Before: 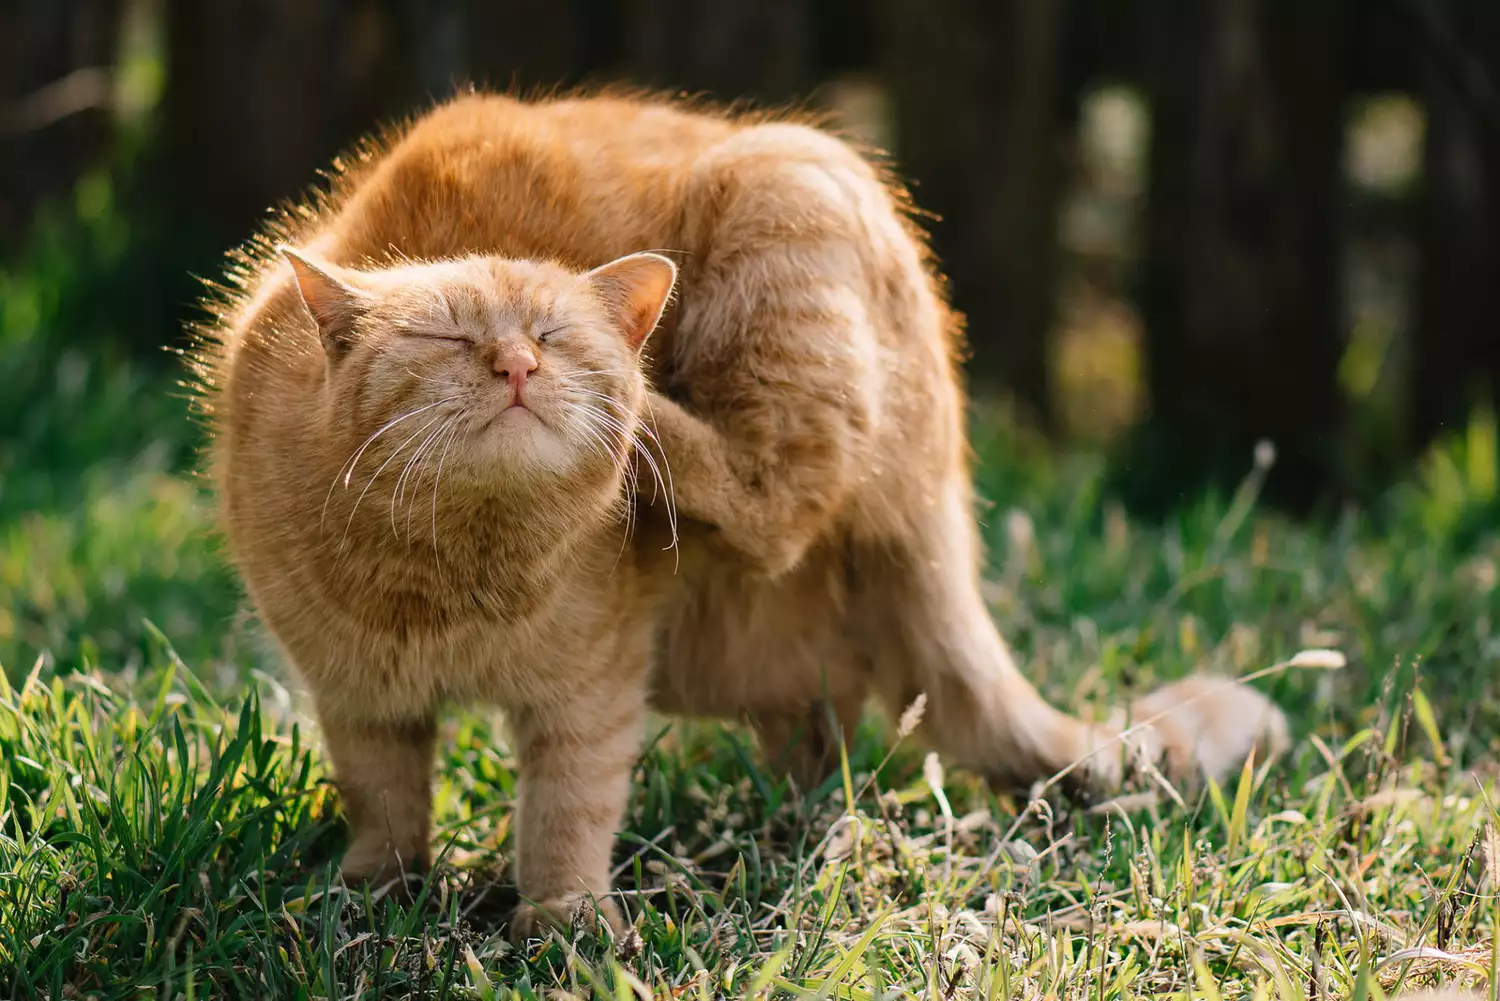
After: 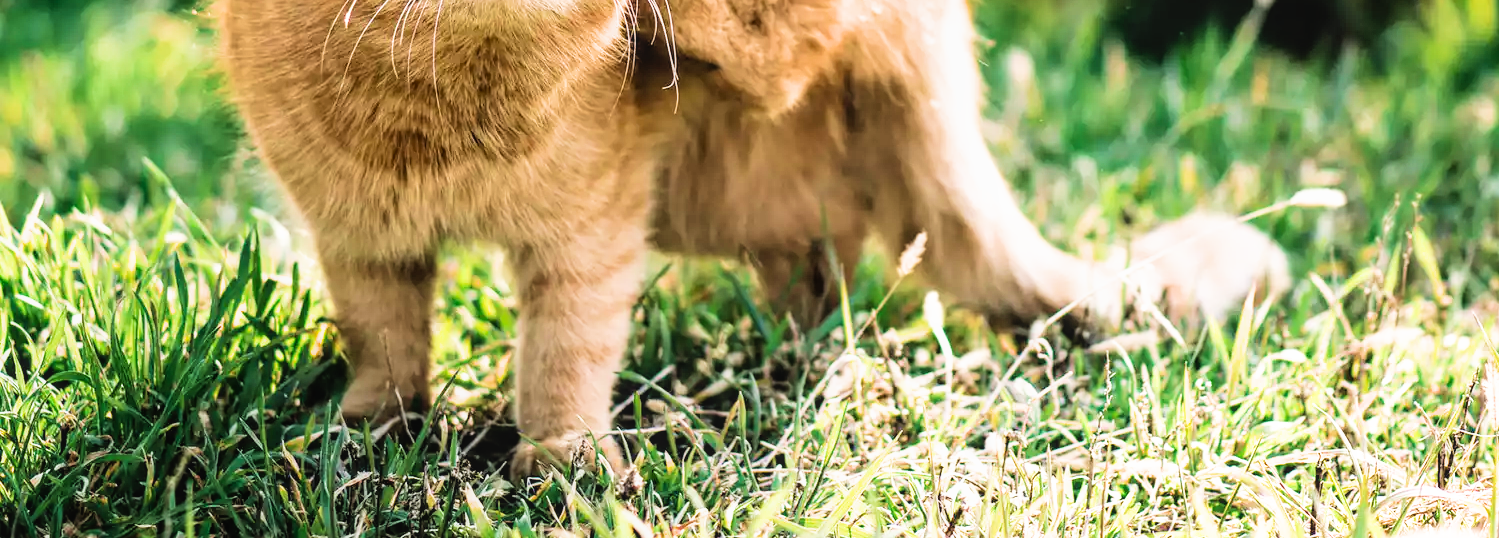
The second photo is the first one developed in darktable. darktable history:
exposure: black level correction 0, exposure 1.45 EV, compensate exposure bias true, compensate highlight preservation false
filmic rgb: black relative exposure -5 EV, white relative exposure 3.5 EV, hardness 3.19, contrast 1.3, highlights saturation mix -50%
local contrast: detail 110%
velvia: on, module defaults
crop and rotate: top 46.237%
tone equalizer: on, module defaults
